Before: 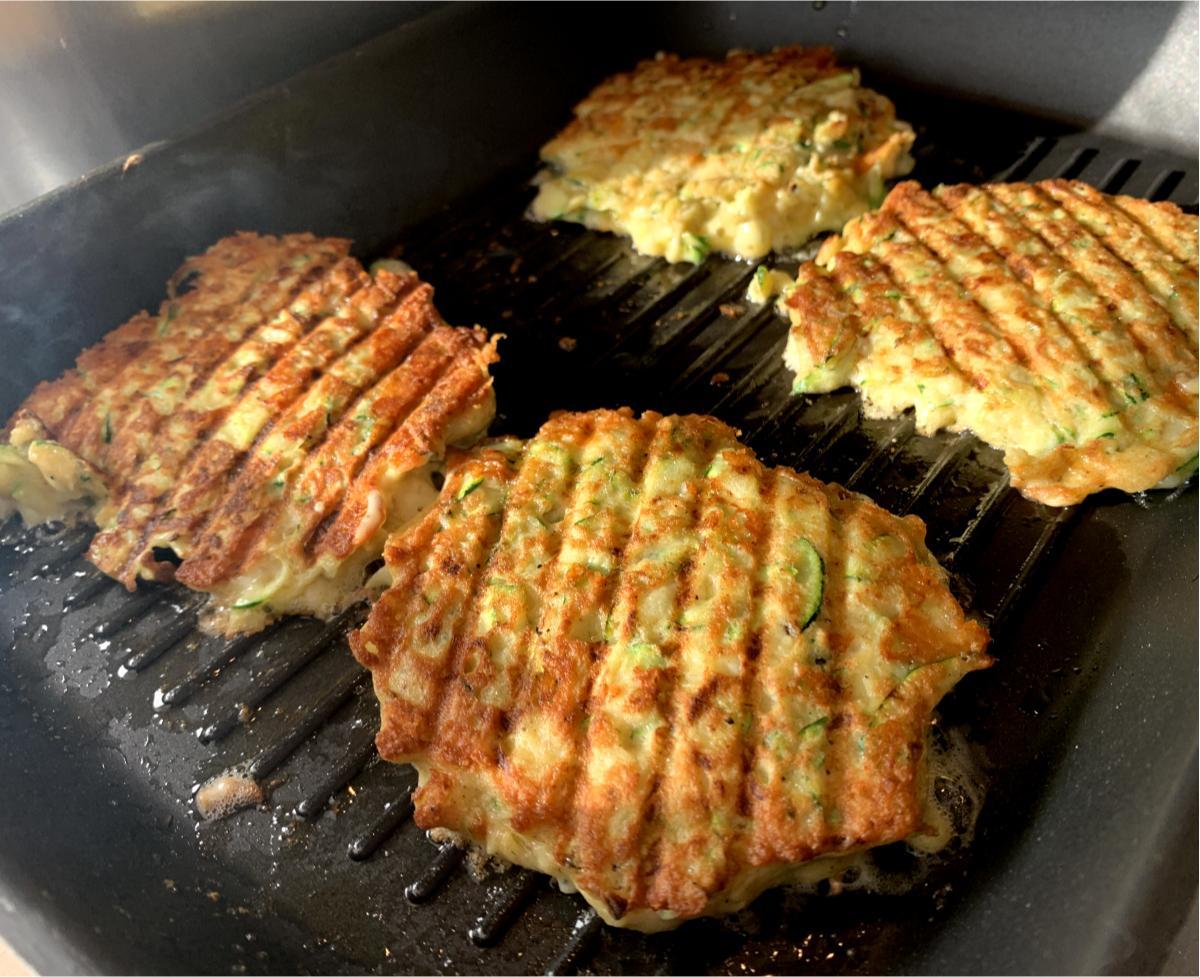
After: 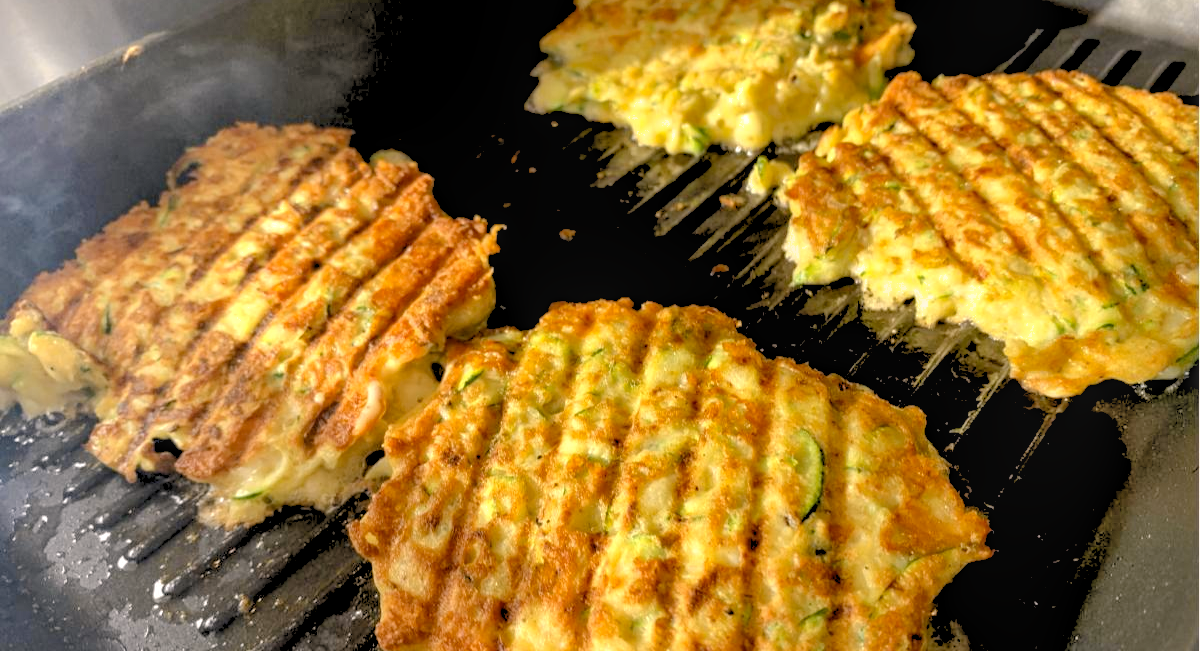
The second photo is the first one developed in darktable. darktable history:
local contrast: on, module defaults
shadows and highlights: on, module defaults
contrast brightness saturation: contrast 0.1, saturation -0.3
color contrast: green-magenta contrast 0.85, blue-yellow contrast 1.25, unbound 0
levels: levels [0.093, 0.434, 0.988]
crop: top 11.166%, bottom 22.168%
color correction: highlights a* 3.22, highlights b* 1.93, saturation 1.19
